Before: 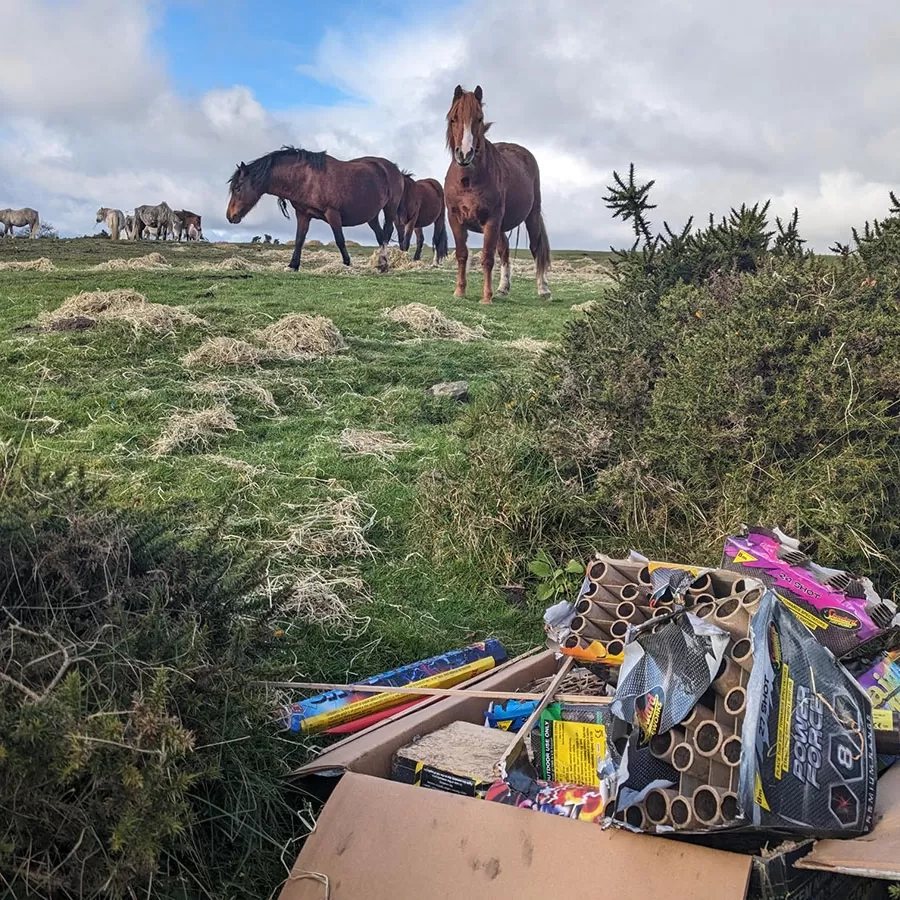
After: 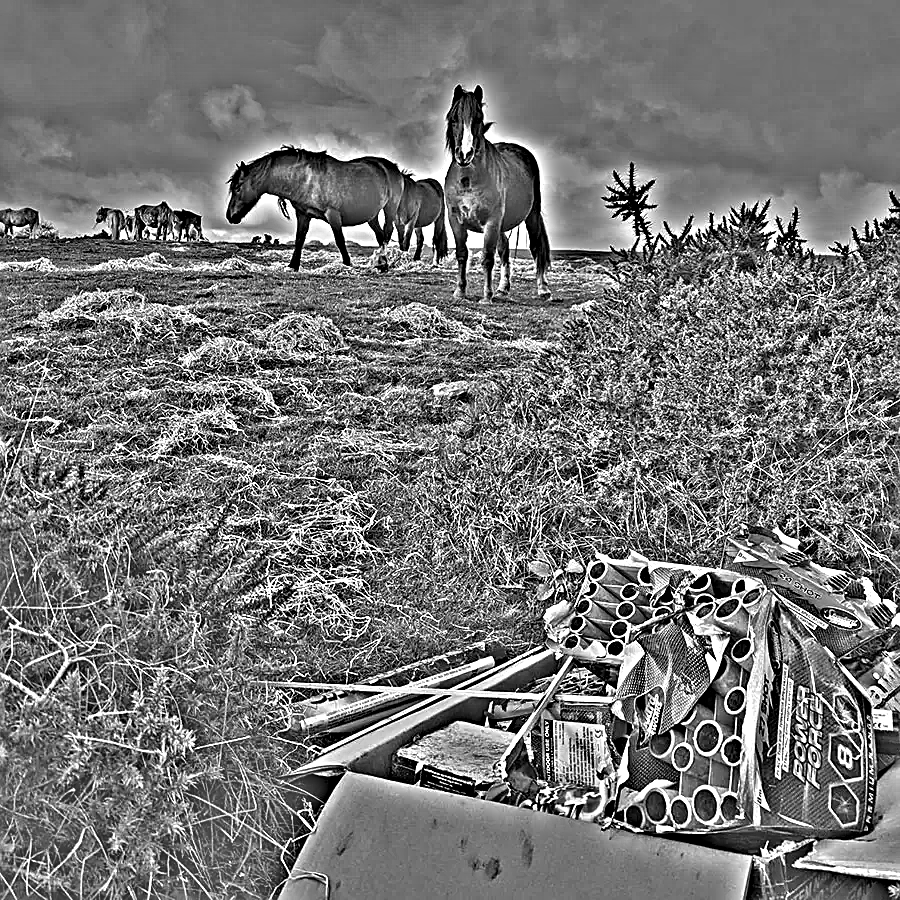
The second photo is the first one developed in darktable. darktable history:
base curve: curves: ch0 [(0, 0) (0.303, 0.277) (1, 1)]
white balance: red 0.98, blue 1.034
highpass: on, module defaults
sharpen: on, module defaults
